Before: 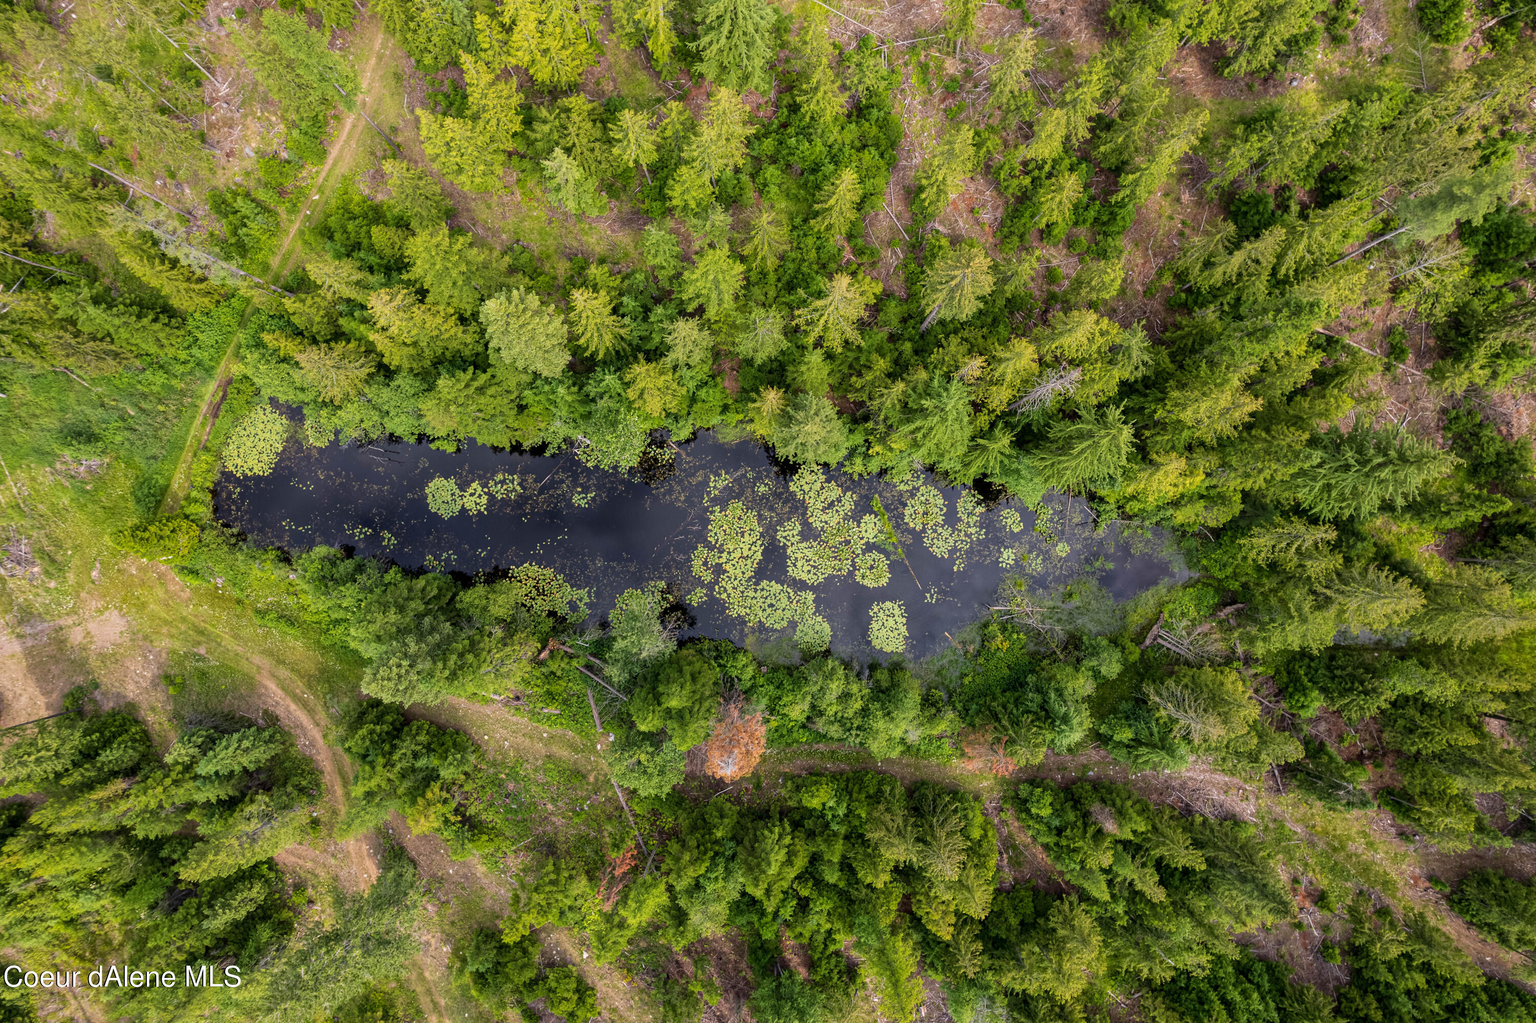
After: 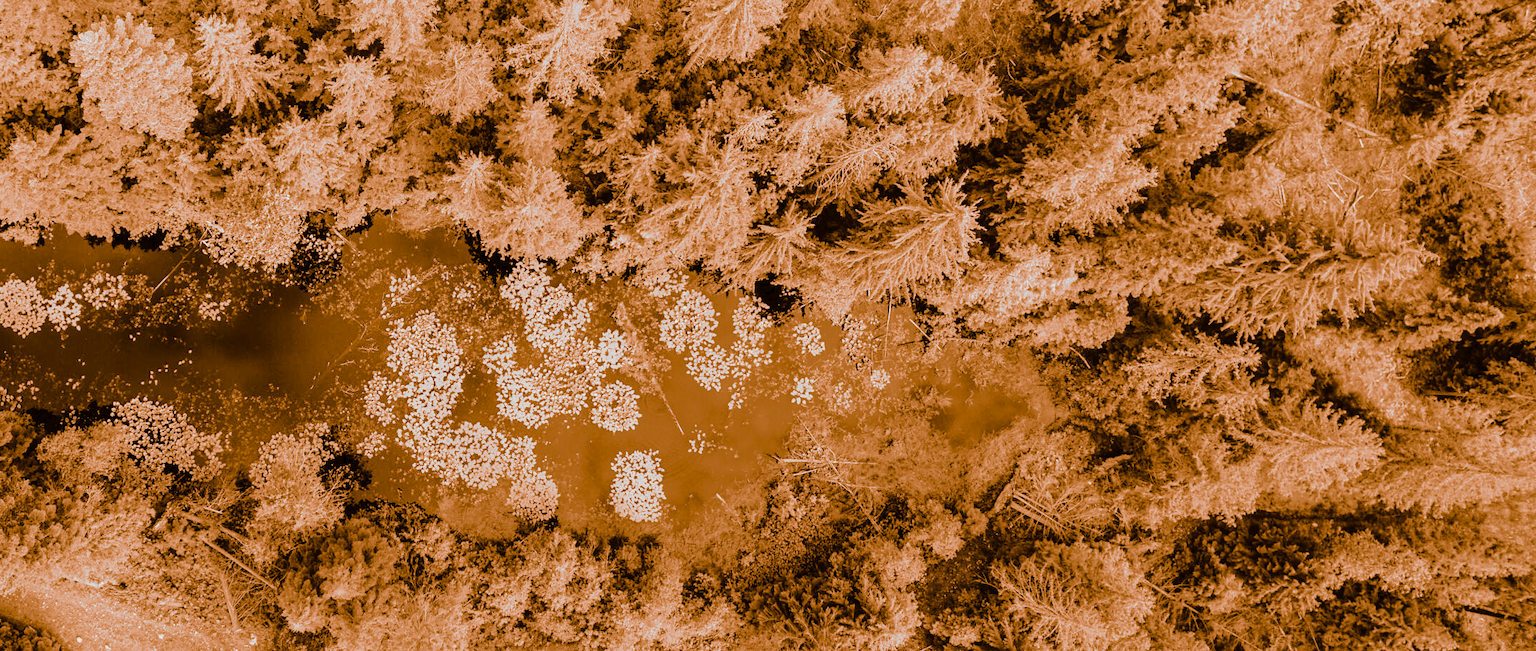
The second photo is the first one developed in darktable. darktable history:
contrast brightness saturation: contrast 0.15, brightness 0.05
tone curve: curves: ch0 [(0, 0) (0.003, 0.019) (0.011, 0.019) (0.025, 0.023) (0.044, 0.032) (0.069, 0.046) (0.1, 0.073) (0.136, 0.129) (0.177, 0.207) (0.224, 0.295) (0.277, 0.394) (0.335, 0.48) (0.399, 0.524) (0.468, 0.575) (0.543, 0.628) (0.623, 0.684) (0.709, 0.739) (0.801, 0.808) (0.898, 0.9) (1, 1)], preserve colors none
crop and rotate: left 27.938%, top 27.046%, bottom 27.046%
split-toning: shadows › hue 26°, shadows › saturation 0.92, highlights › hue 40°, highlights › saturation 0.92, balance -63, compress 0%
monochrome: a -92.57, b 58.91
